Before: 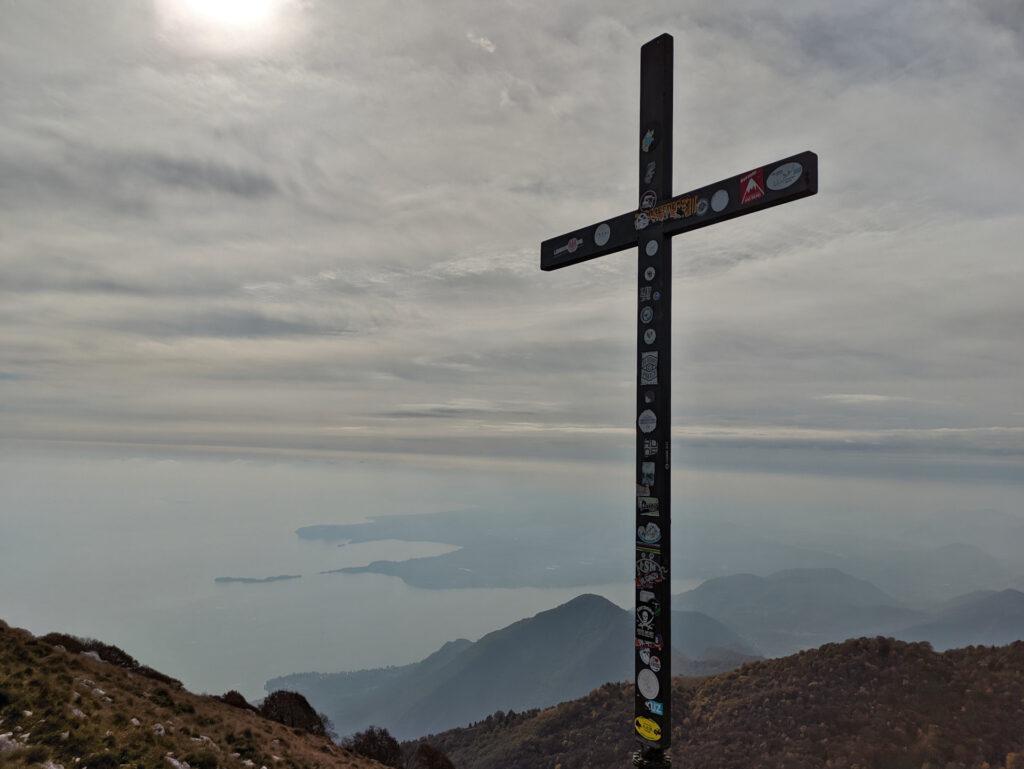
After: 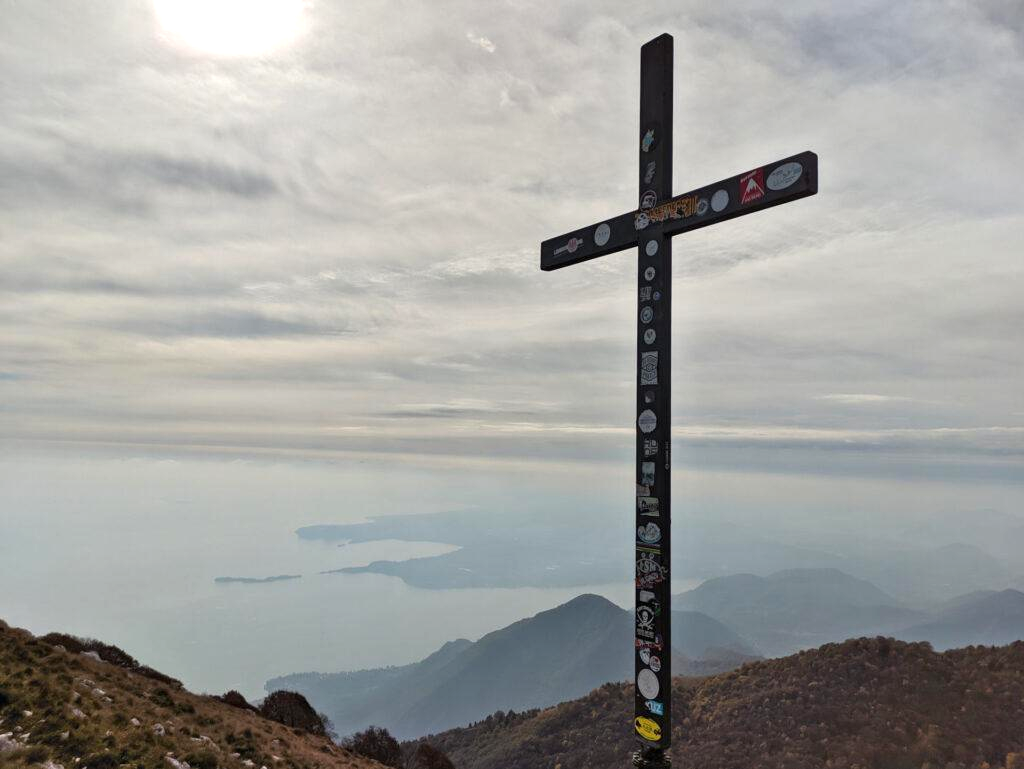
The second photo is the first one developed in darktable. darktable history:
exposure: exposure 0.664 EV, compensate exposure bias true, compensate highlight preservation false
